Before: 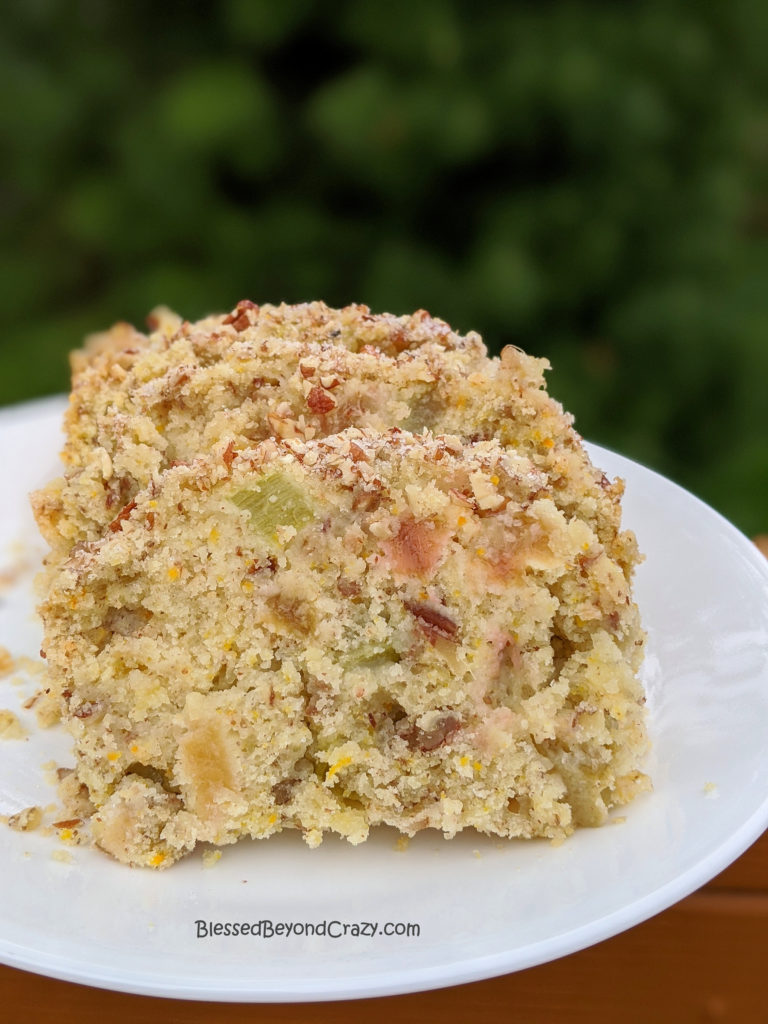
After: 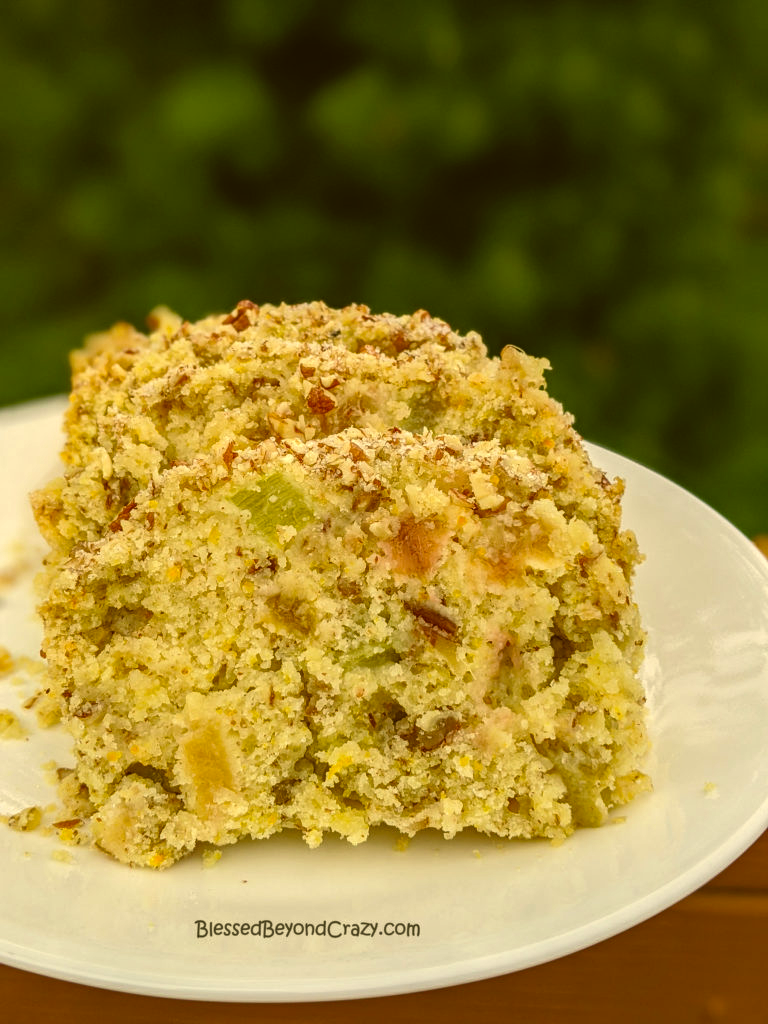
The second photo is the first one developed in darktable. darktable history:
local contrast: on, module defaults
color correction: highlights a* 0.162, highlights b* 29.53, shadows a* -0.162, shadows b* 21.09
tone equalizer: on, module defaults
haze removal: compatibility mode true, adaptive false
exposure: black level correction -0.008, exposure 0.067 EV, compensate highlight preservation false
